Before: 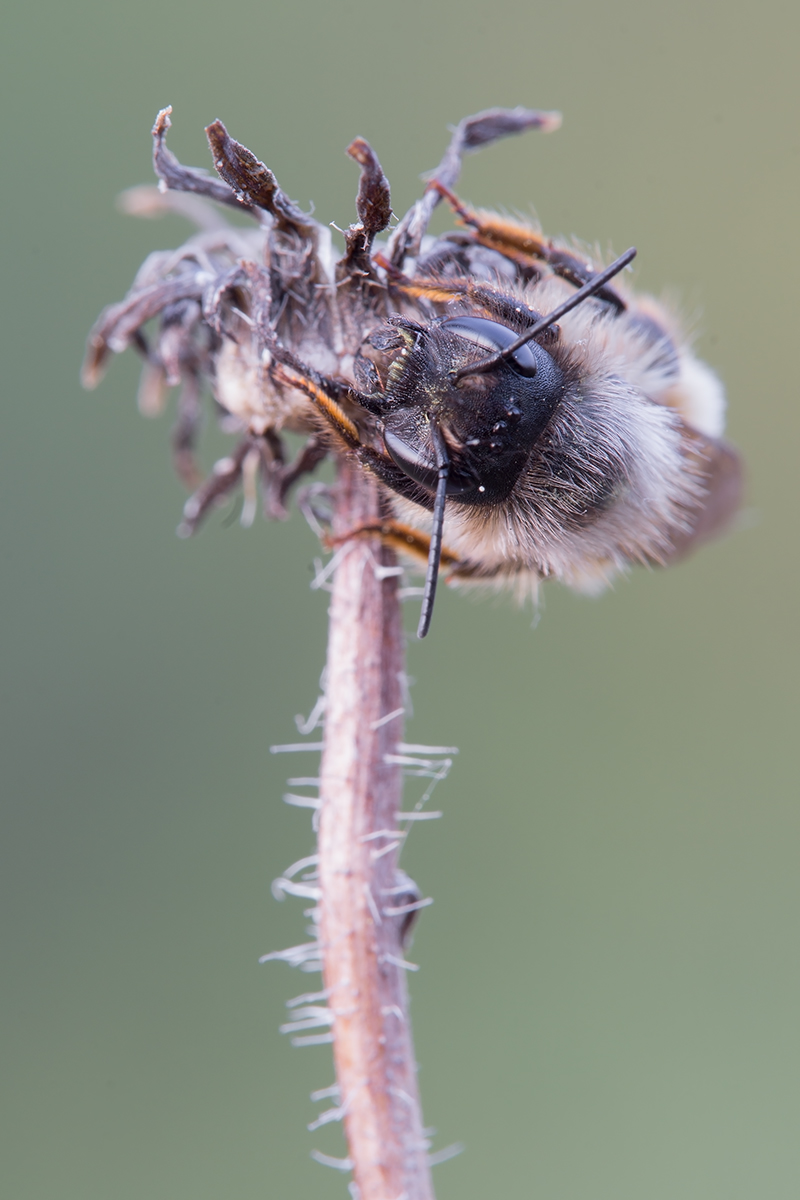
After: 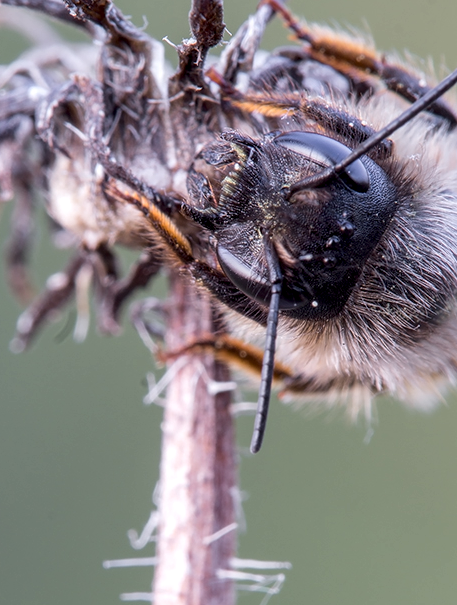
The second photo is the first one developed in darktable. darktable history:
crop: left 20.932%, top 15.471%, right 21.848%, bottom 34.081%
local contrast: detail 142%
